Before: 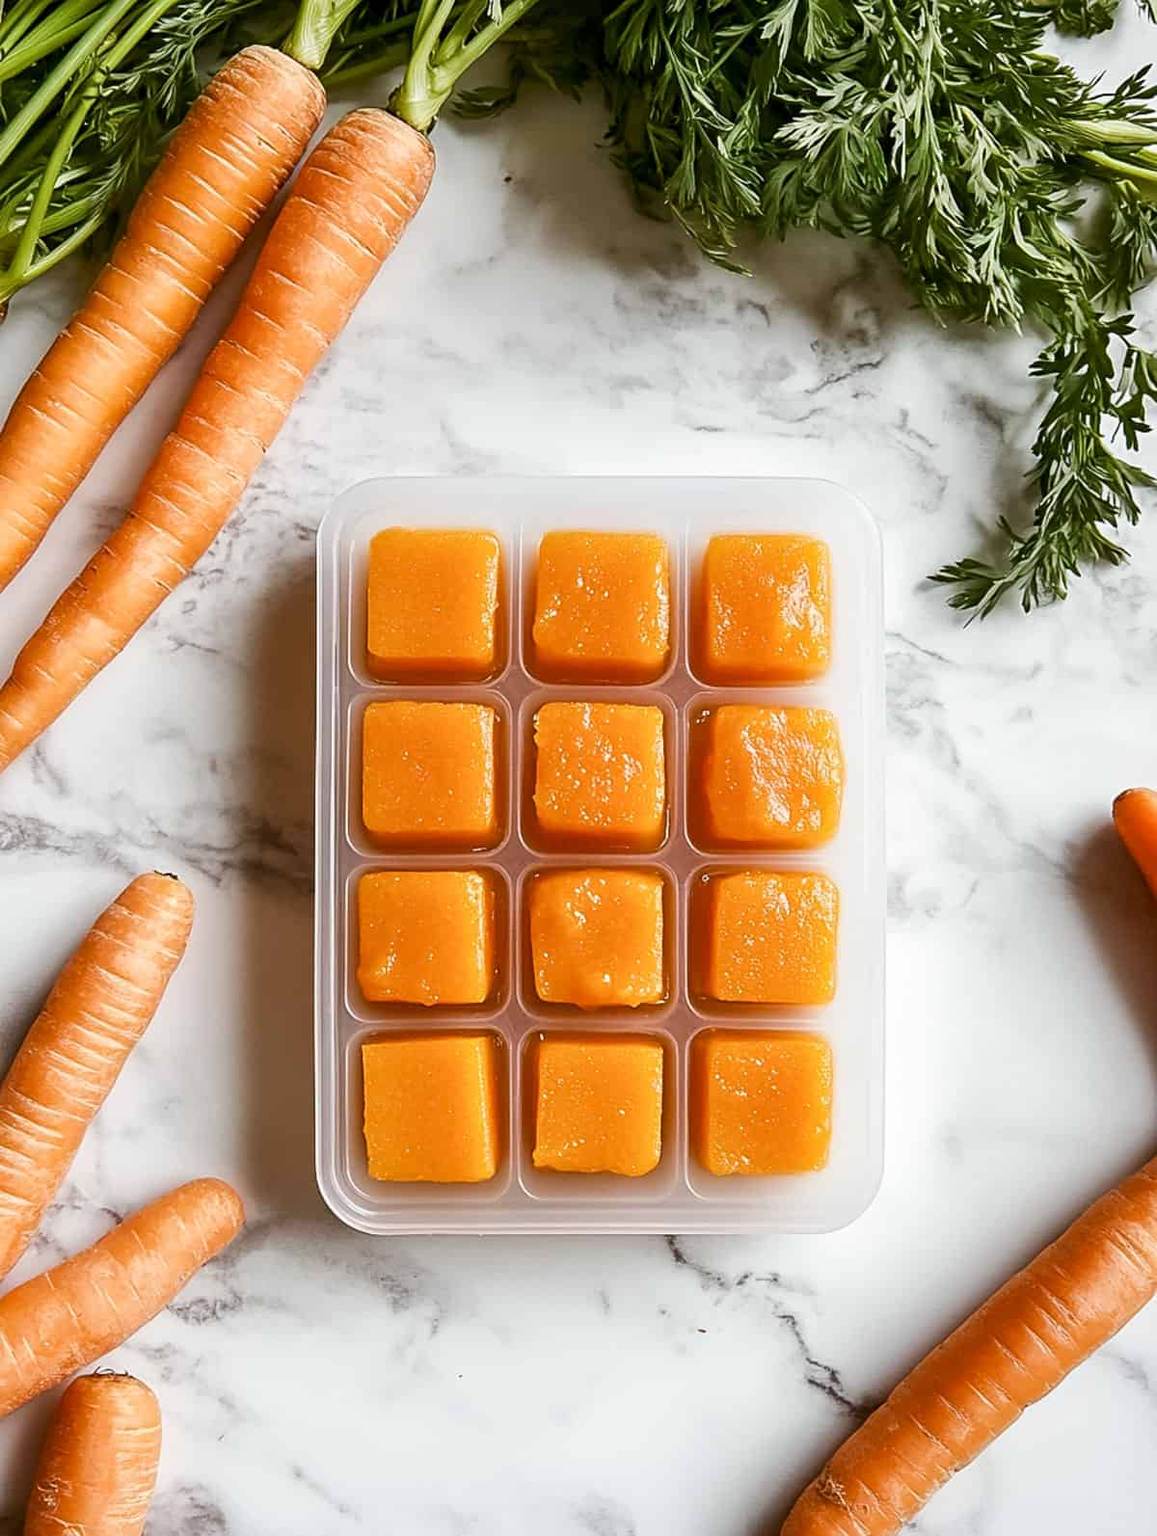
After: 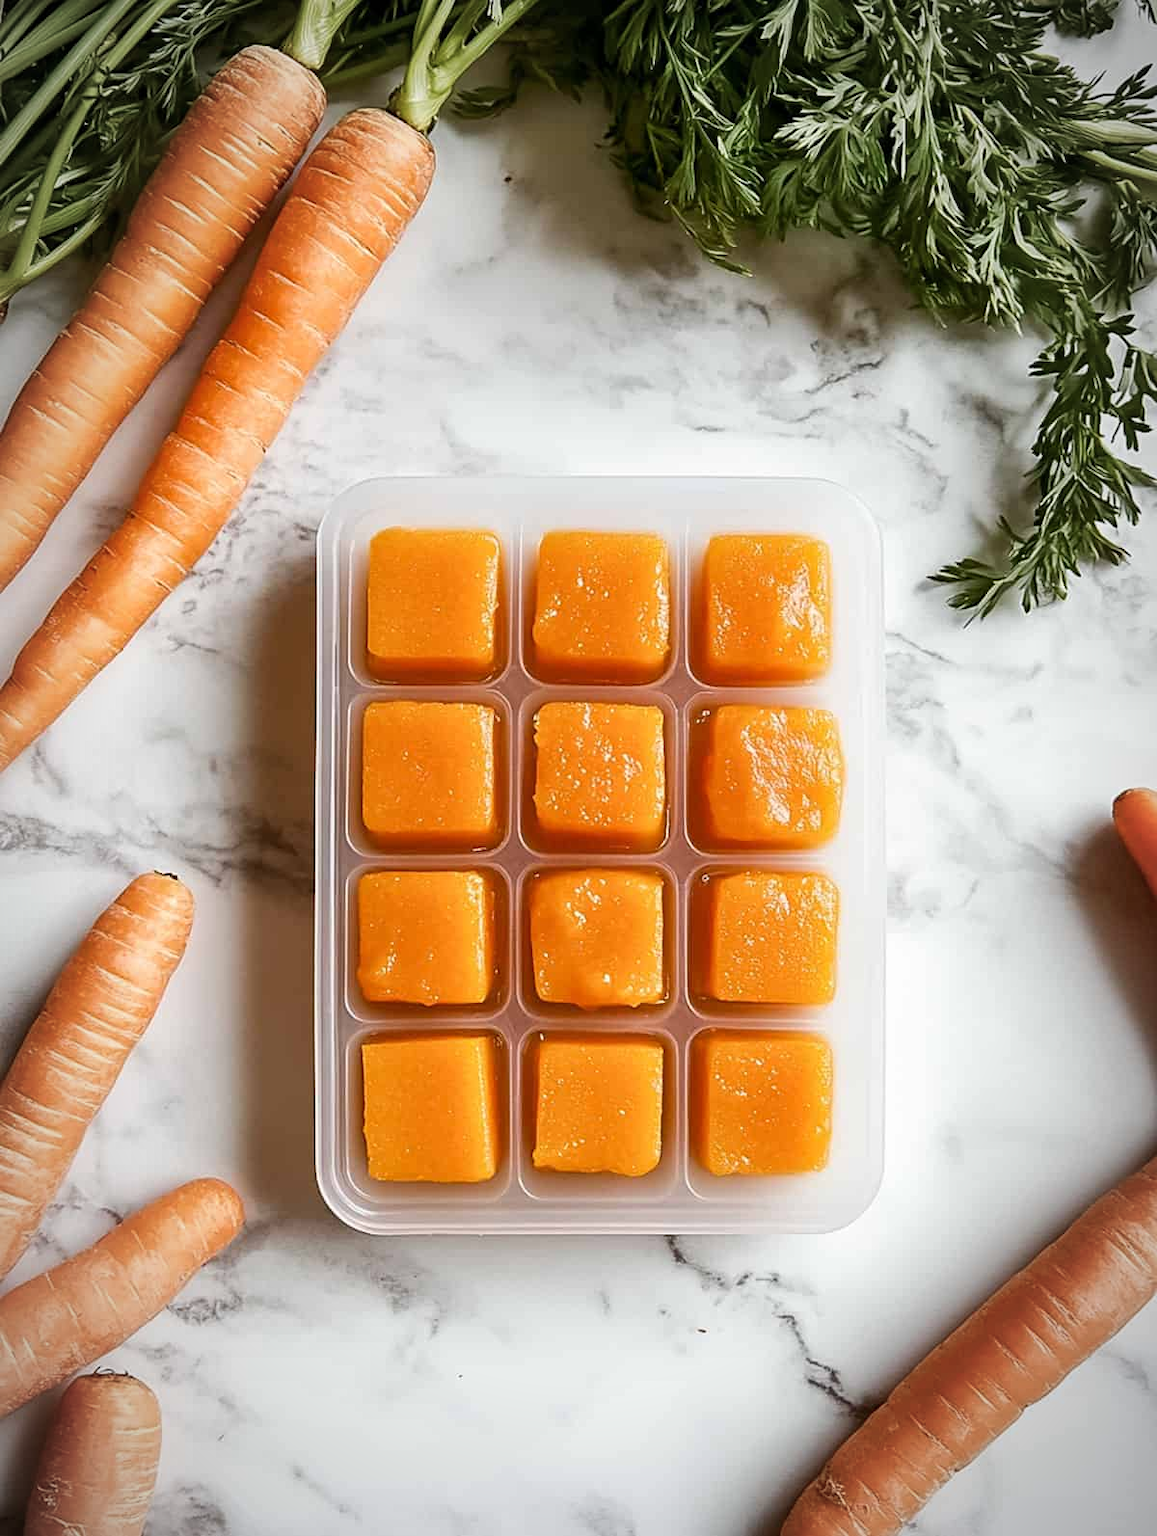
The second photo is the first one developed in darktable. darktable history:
vignetting: fall-off radius 59.93%, automatic ratio true
